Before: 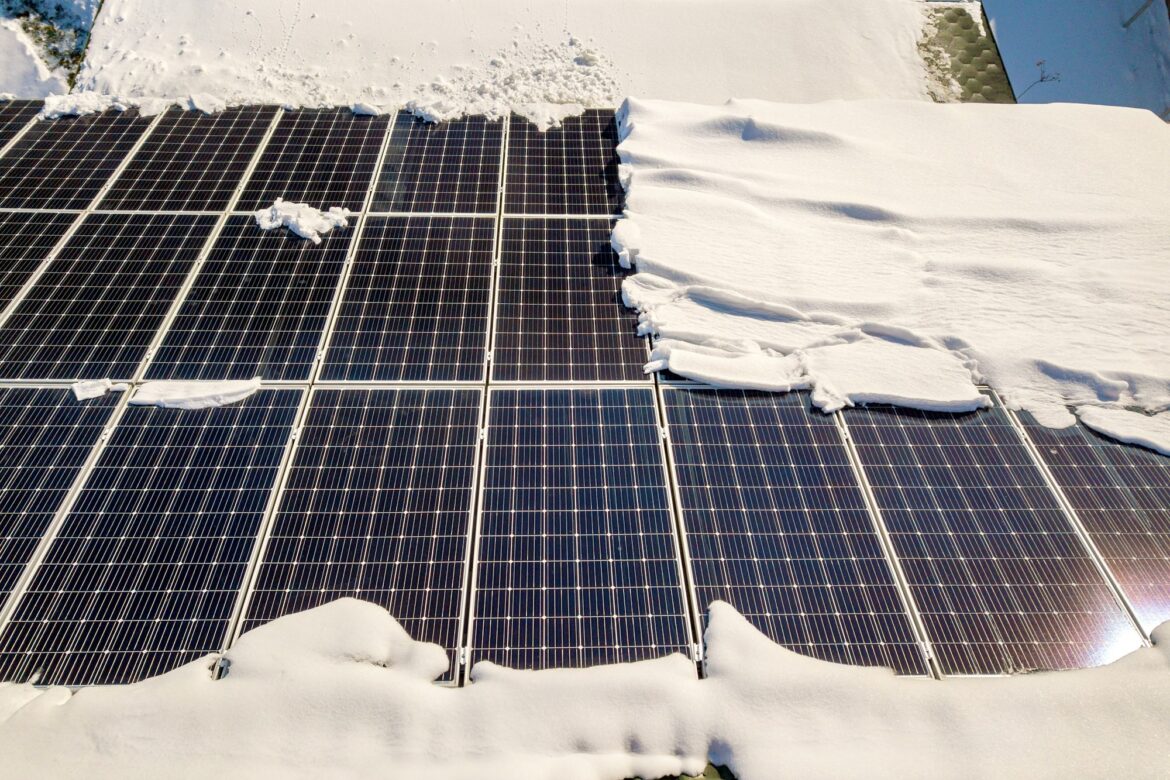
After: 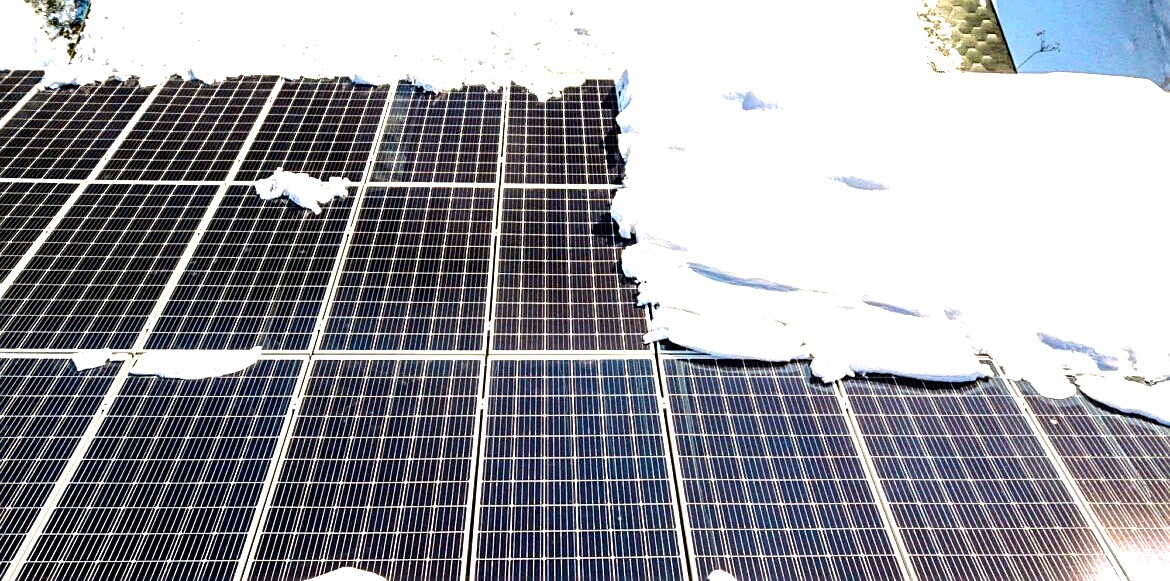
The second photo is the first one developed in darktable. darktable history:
crop: top 3.934%, bottom 21.518%
local contrast: shadows 92%, midtone range 0.496
exposure: black level correction 0.002, exposure 1 EV, compensate highlight preservation false
sharpen: radius 1.859, amount 0.412, threshold 1.162
tone equalizer: -8 EV -0.715 EV, -7 EV -0.688 EV, -6 EV -0.566 EV, -5 EV -0.405 EV, -3 EV 0.383 EV, -2 EV 0.6 EV, -1 EV 0.68 EV, +0 EV 0.733 EV, edges refinement/feathering 500, mask exposure compensation -1.57 EV, preserve details no
